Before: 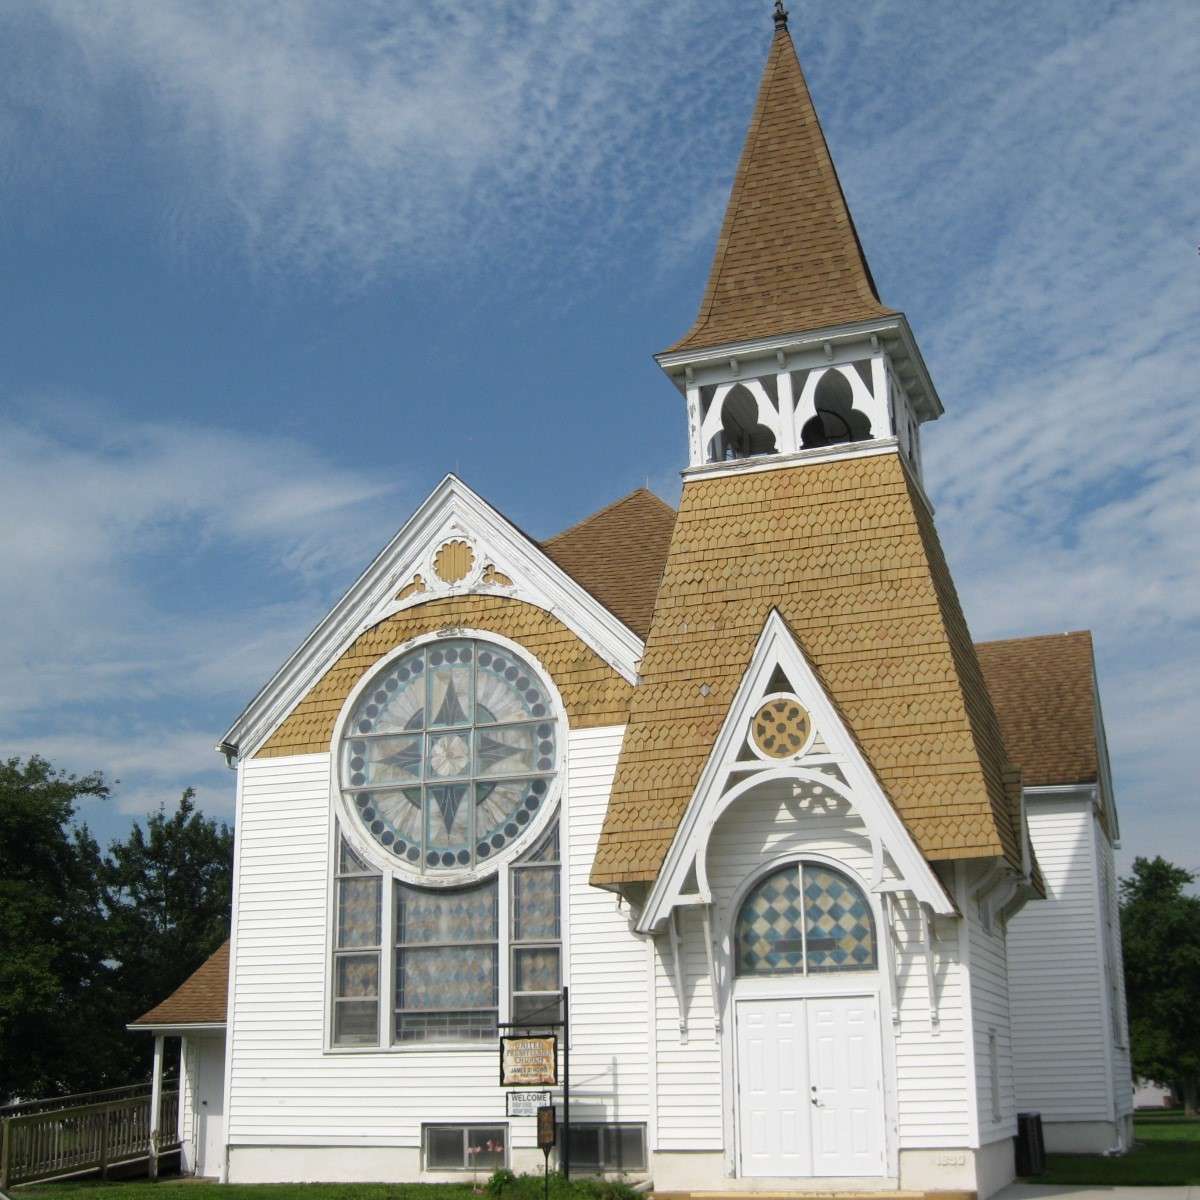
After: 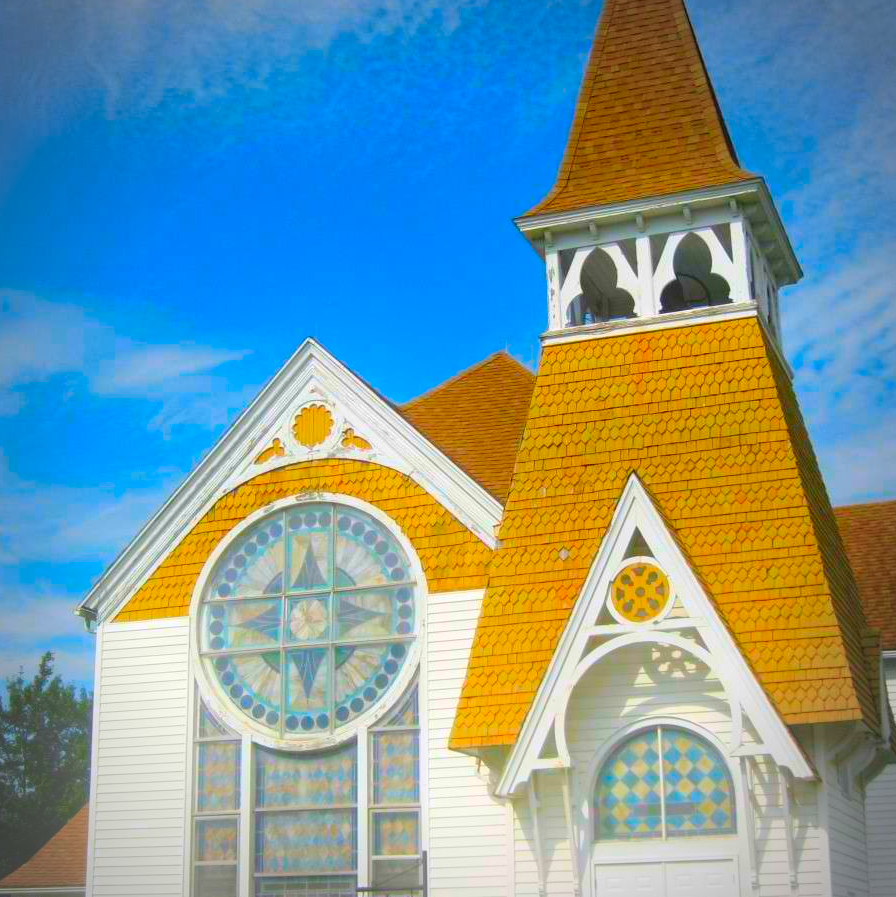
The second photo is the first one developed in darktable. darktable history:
bloom: on, module defaults
crop and rotate: left 11.831%, top 11.346%, right 13.429%, bottom 13.899%
vignetting: on, module defaults
color correction: saturation 3
